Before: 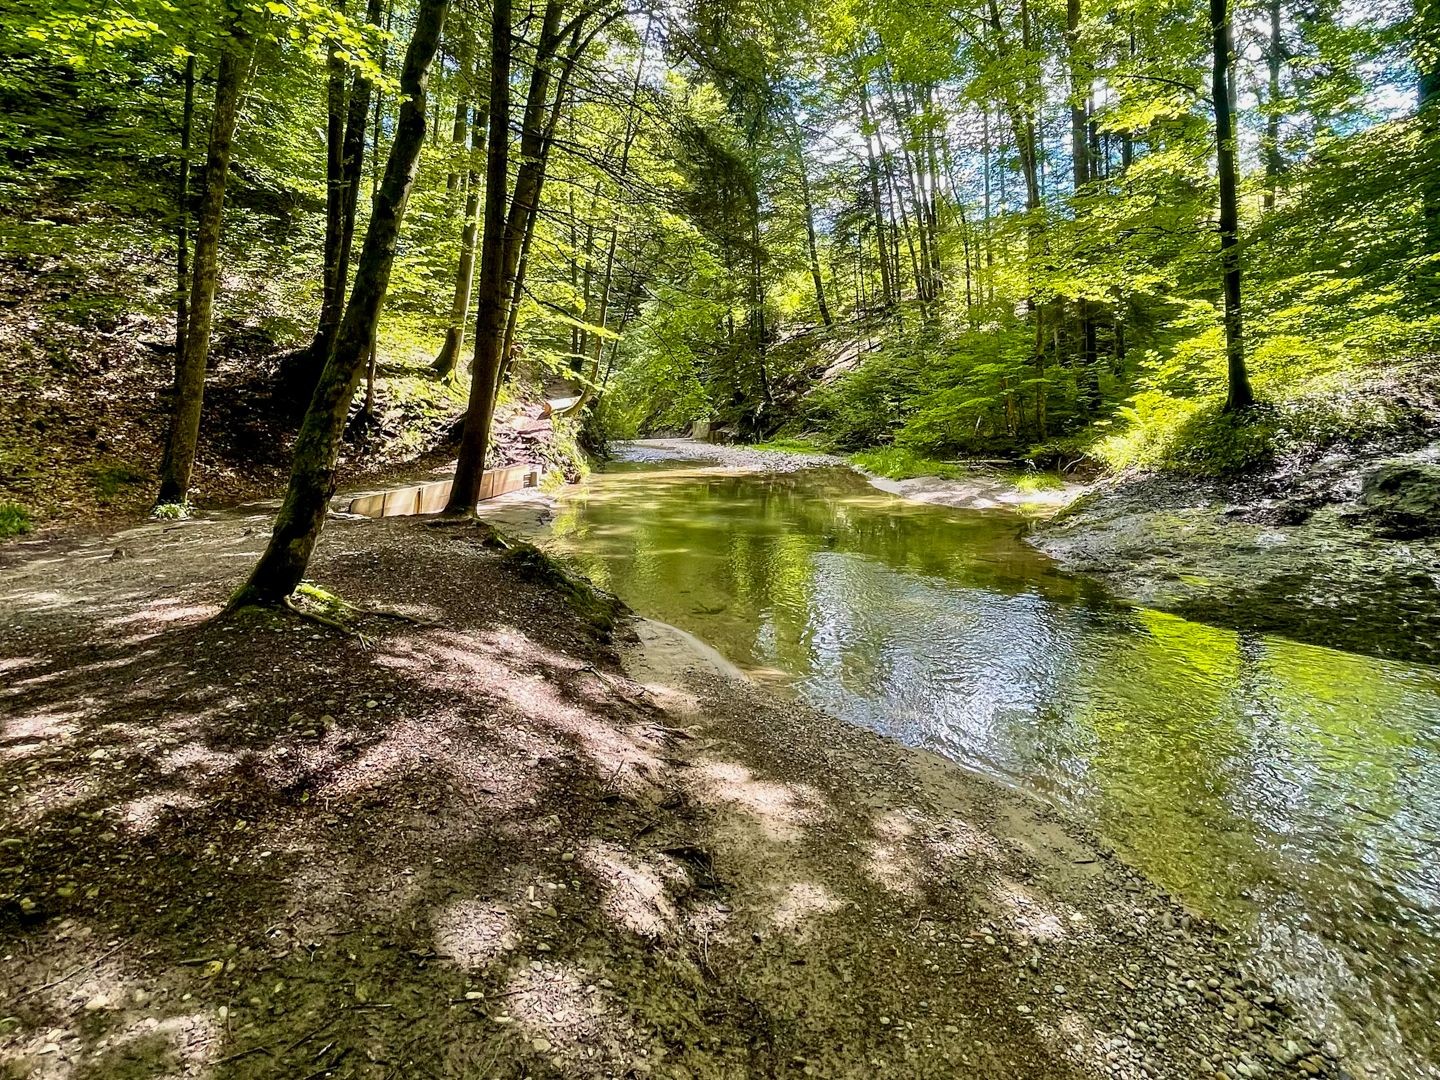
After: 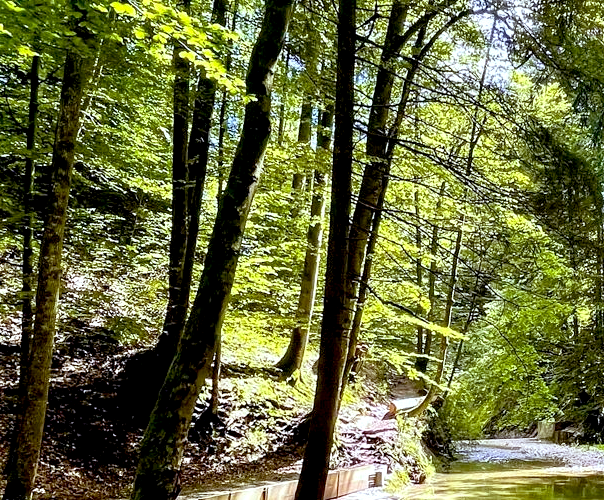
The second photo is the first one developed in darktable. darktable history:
crop and rotate: left 10.817%, top 0.062%, right 47.194%, bottom 53.626%
exposure: black level correction 0.009, exposure 0.014 EV, compensate highlight preservation false
color balance: mode lift, gamma, gain (sRGB), lift [0.997, 0.979, 1.021, 1.011], gamma [1, 1.084, 0.916, 0.998], gain [1, 0.87, 1.13, 1.101], contrast 4.55%, contrast fulcrum 38.24%, output saturation 104.09%
white balance: red 1.188, blue 1.11
